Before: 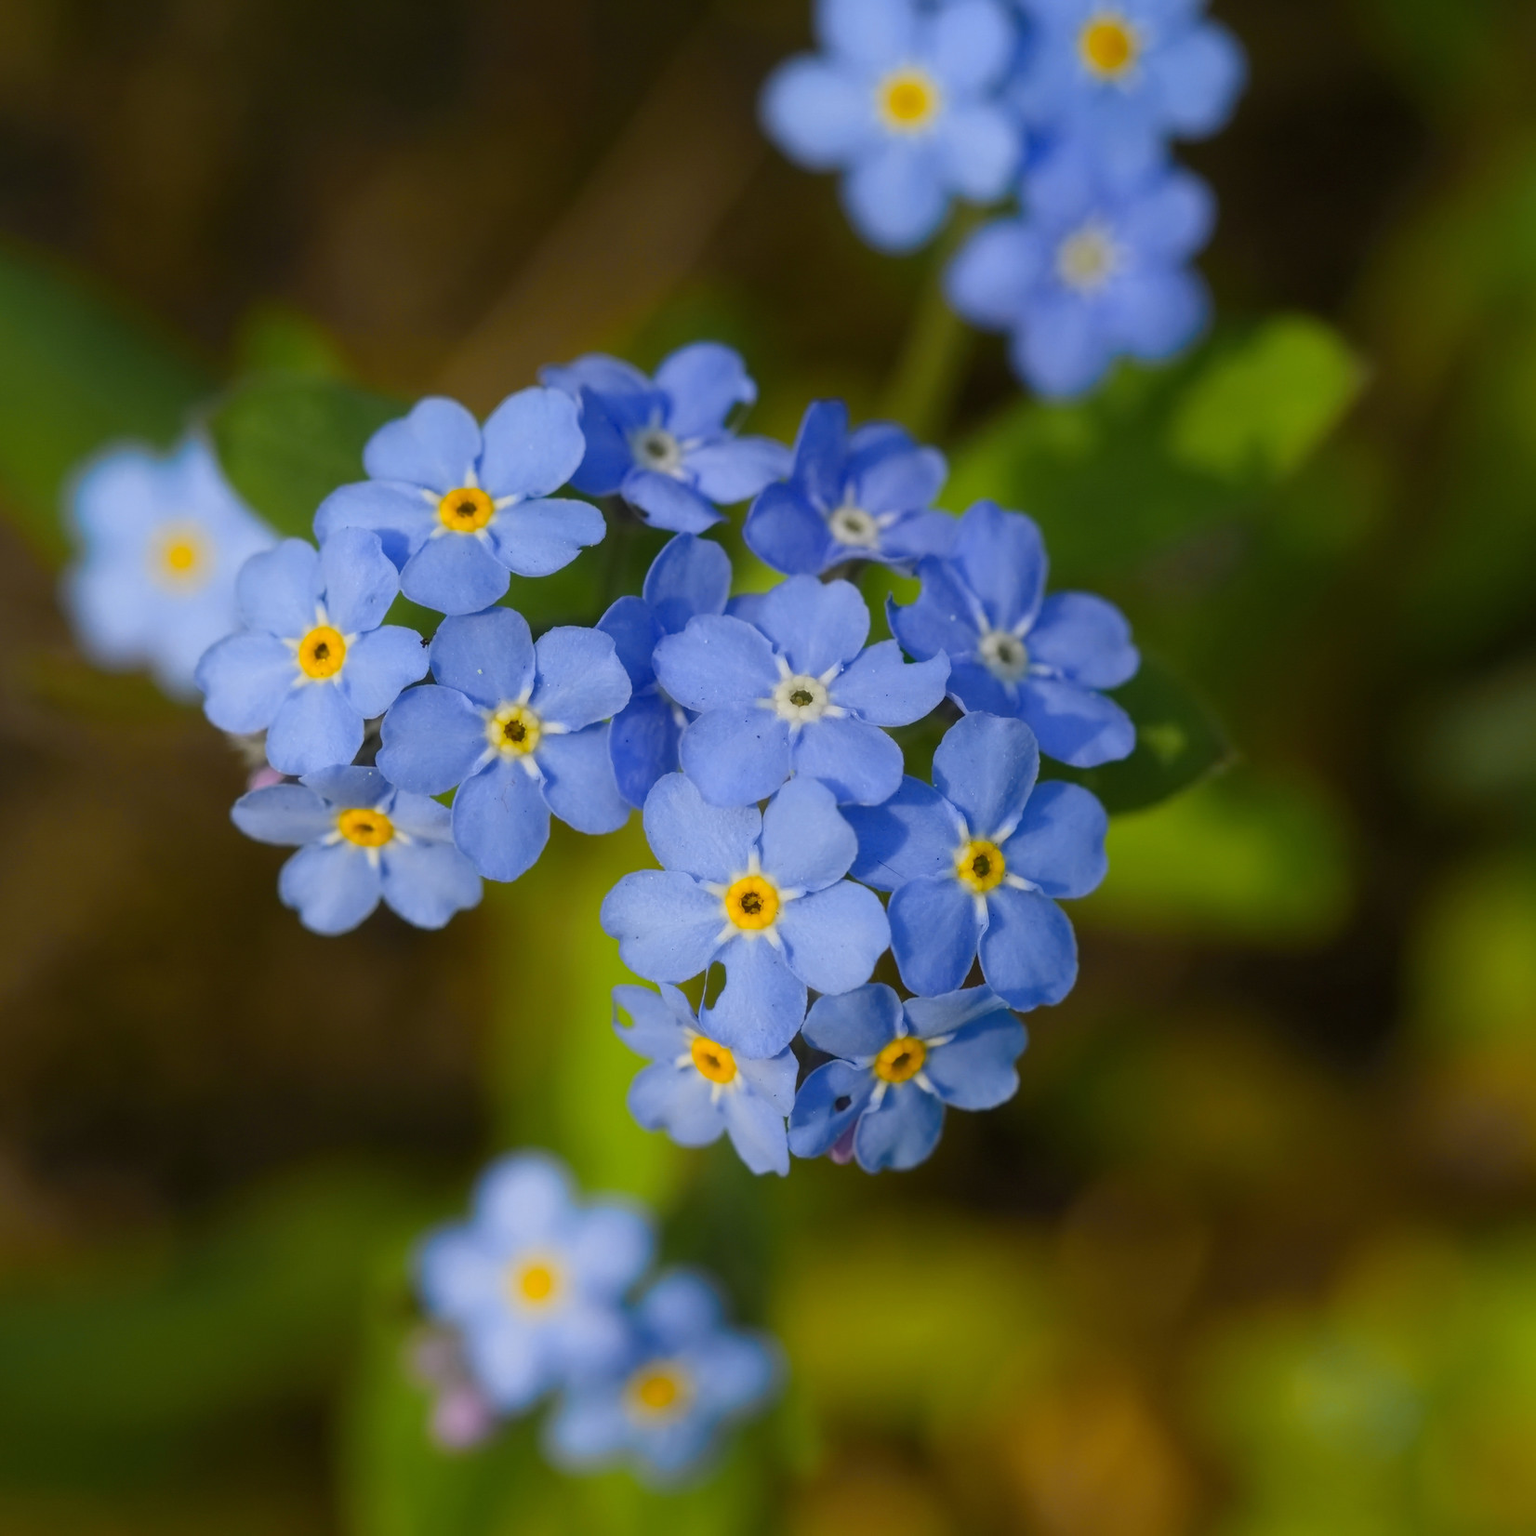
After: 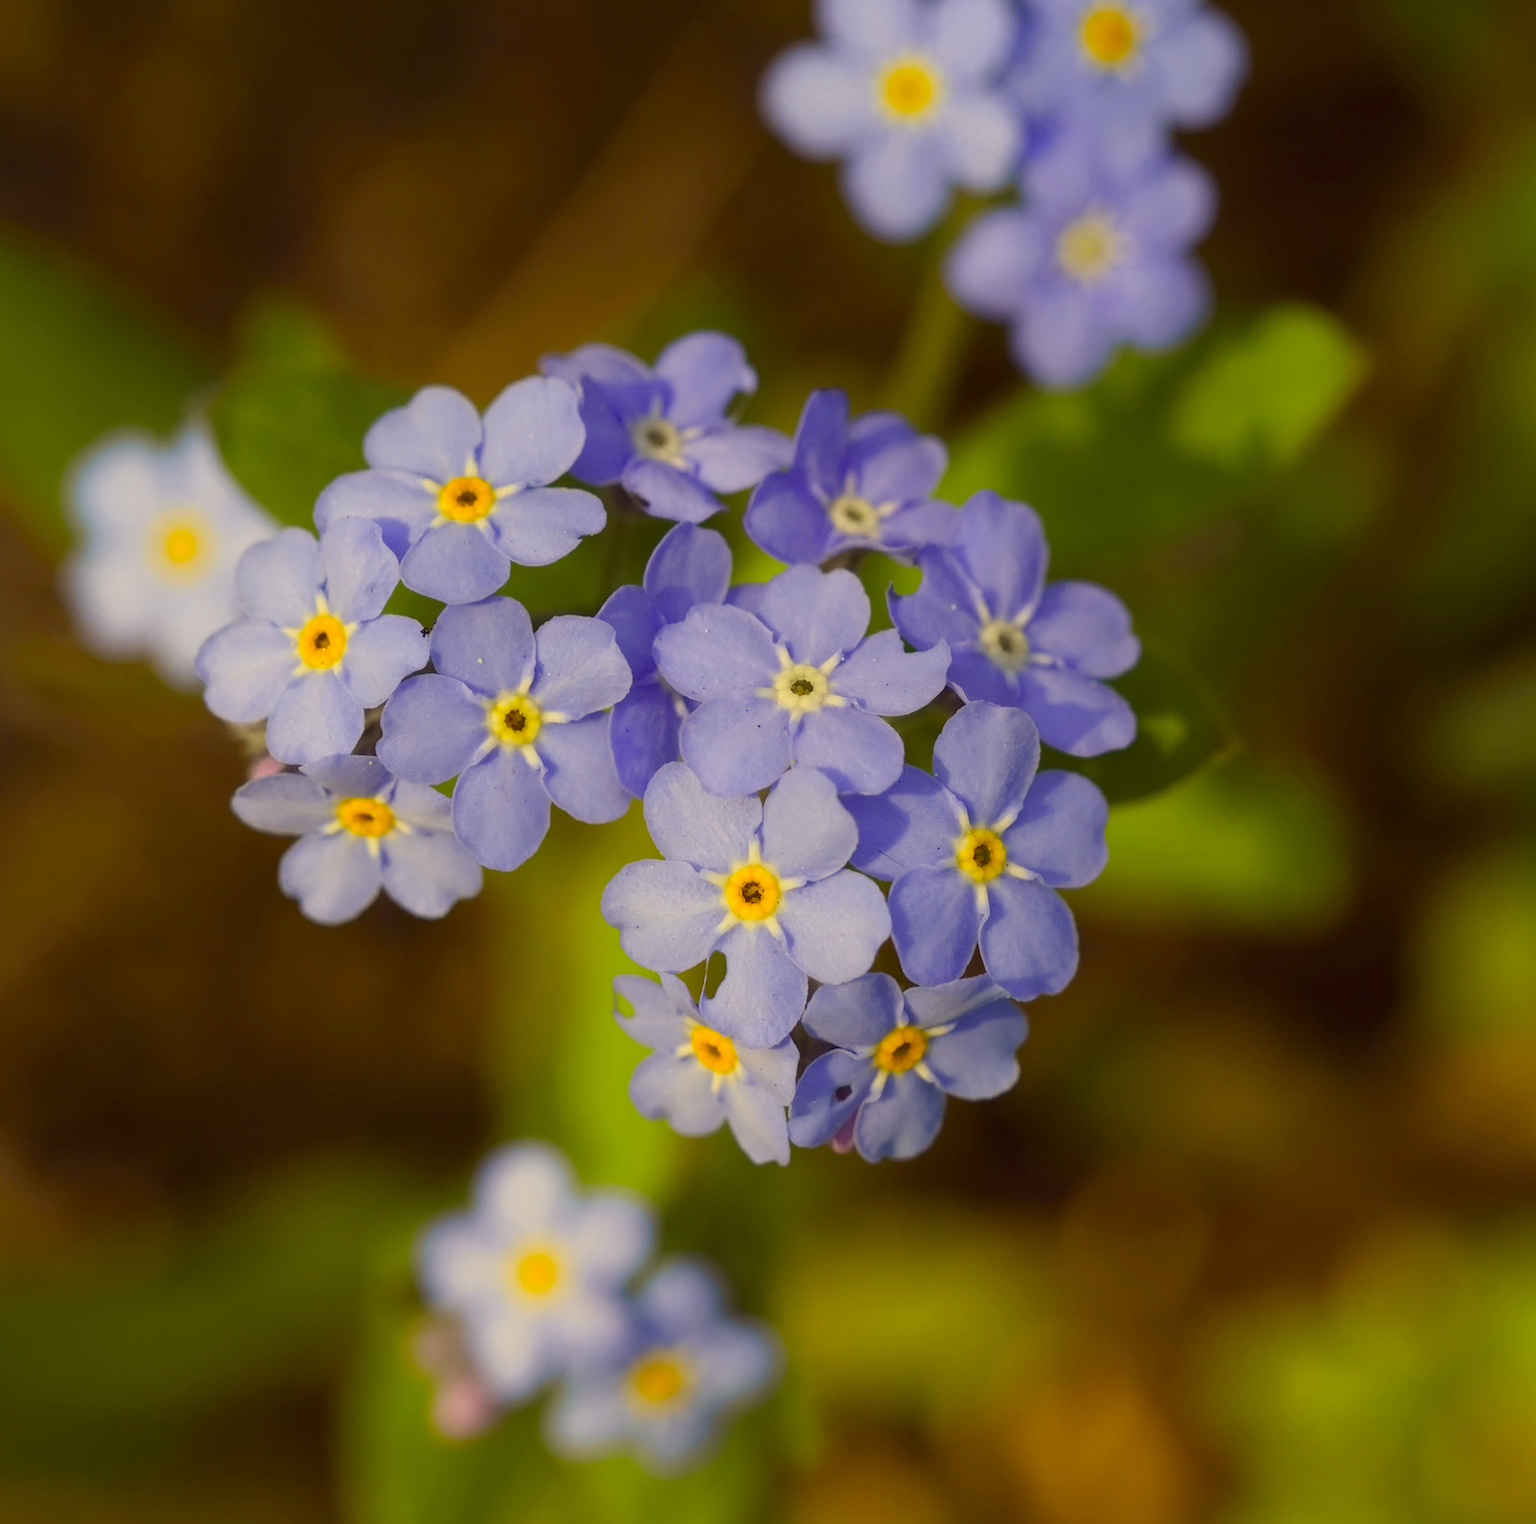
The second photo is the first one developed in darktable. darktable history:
color correction: highlights a* -0.578, highlights b* 39.97, shadows a* 9.69, shadows b* -0.927
exposure: exposure 0.203 EV, compensate exposure bias true, compensate highlight preservation false
crop: top 0.779%, right 0.05%
tone equalizer: -8 EV 0.083 EV, edges refinement/feathering 500, mask exposure compensation -1.57 EV, preserve details no
